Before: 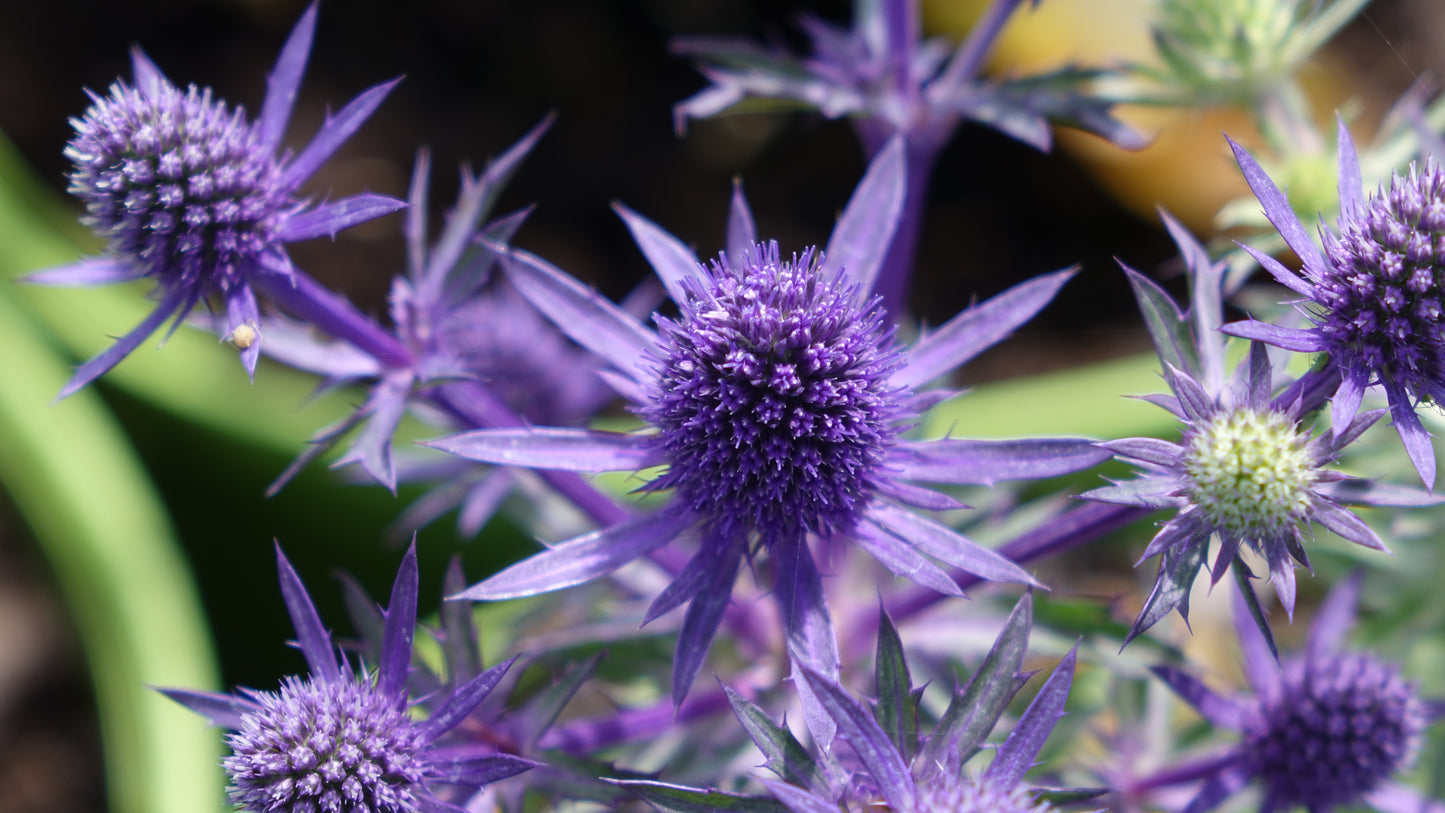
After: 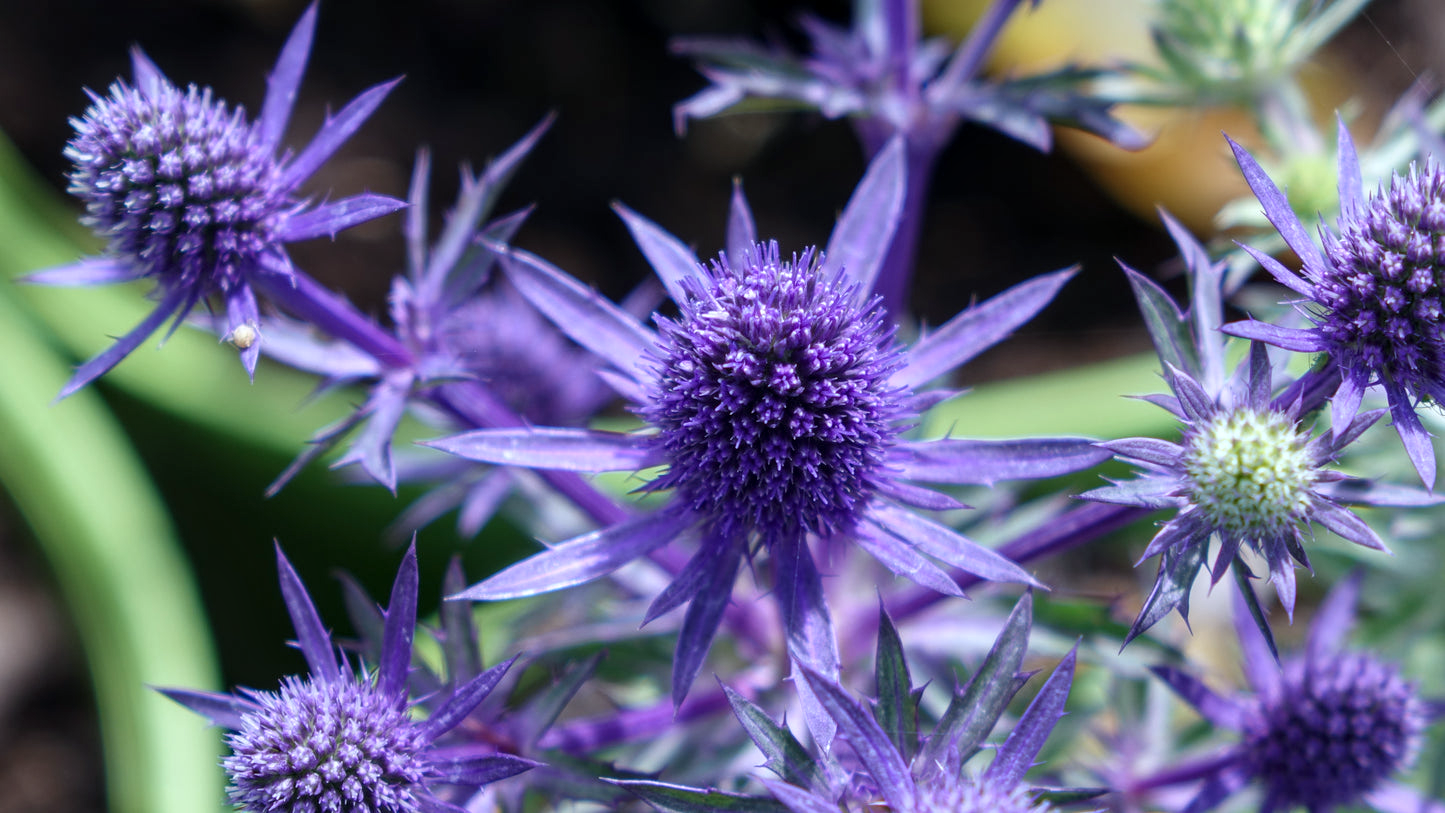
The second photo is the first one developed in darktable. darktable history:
color calibration: x 0.37, y 0.382, temperature 4317.42 K, clip negative RGB from gamut false
local contrast: on, module defaults
